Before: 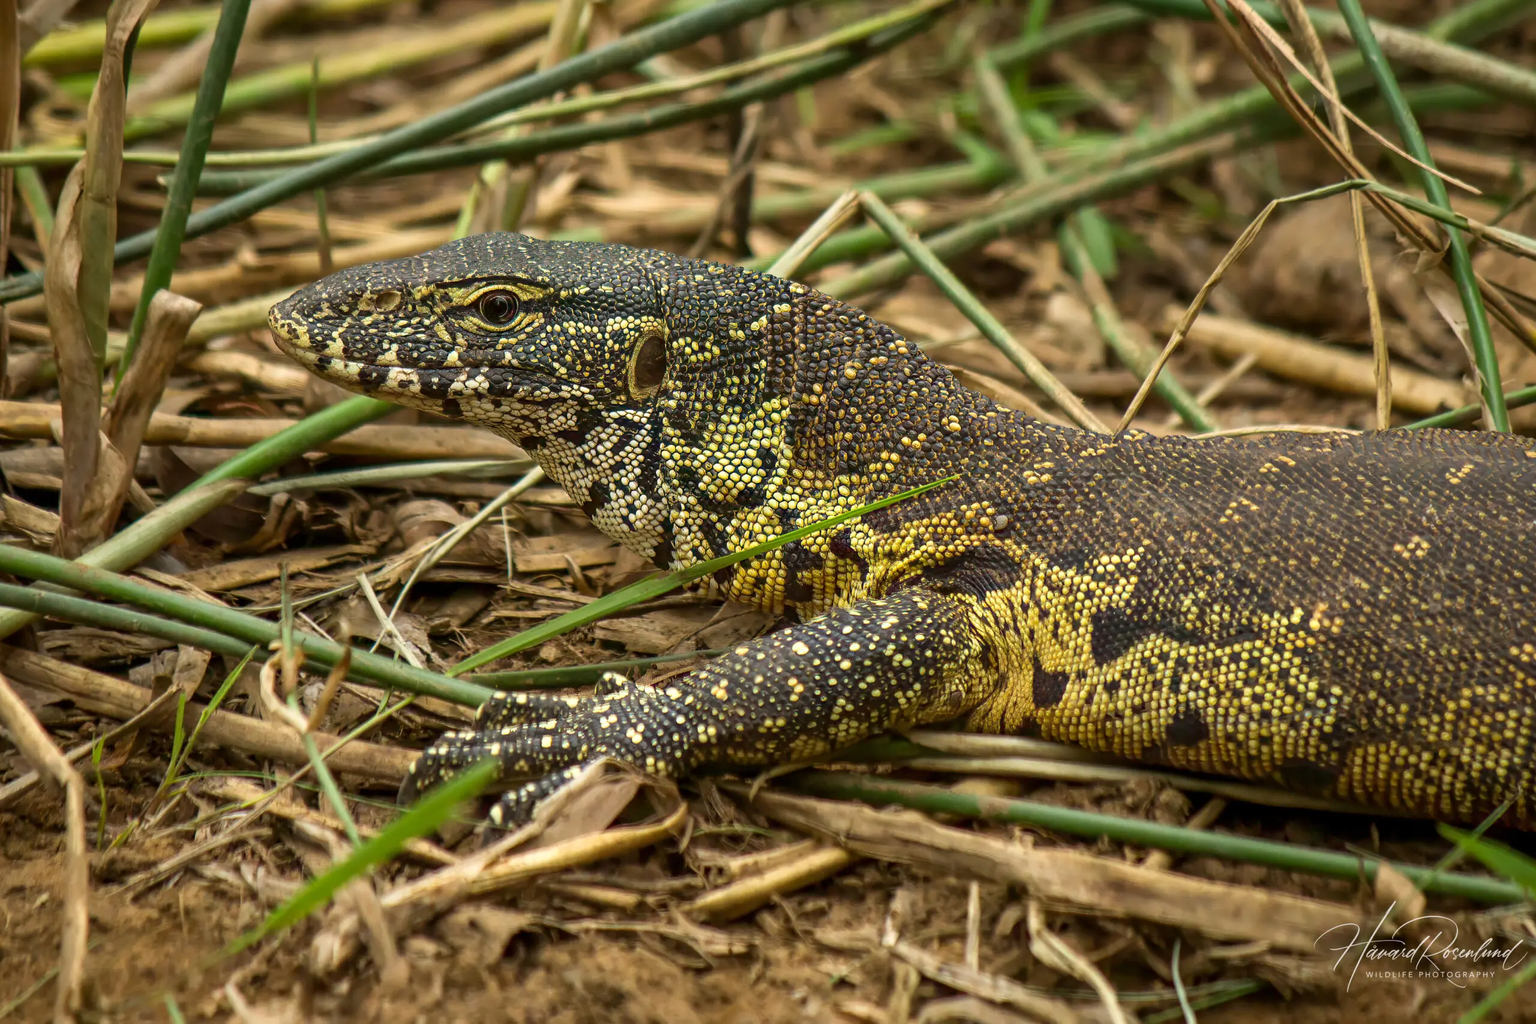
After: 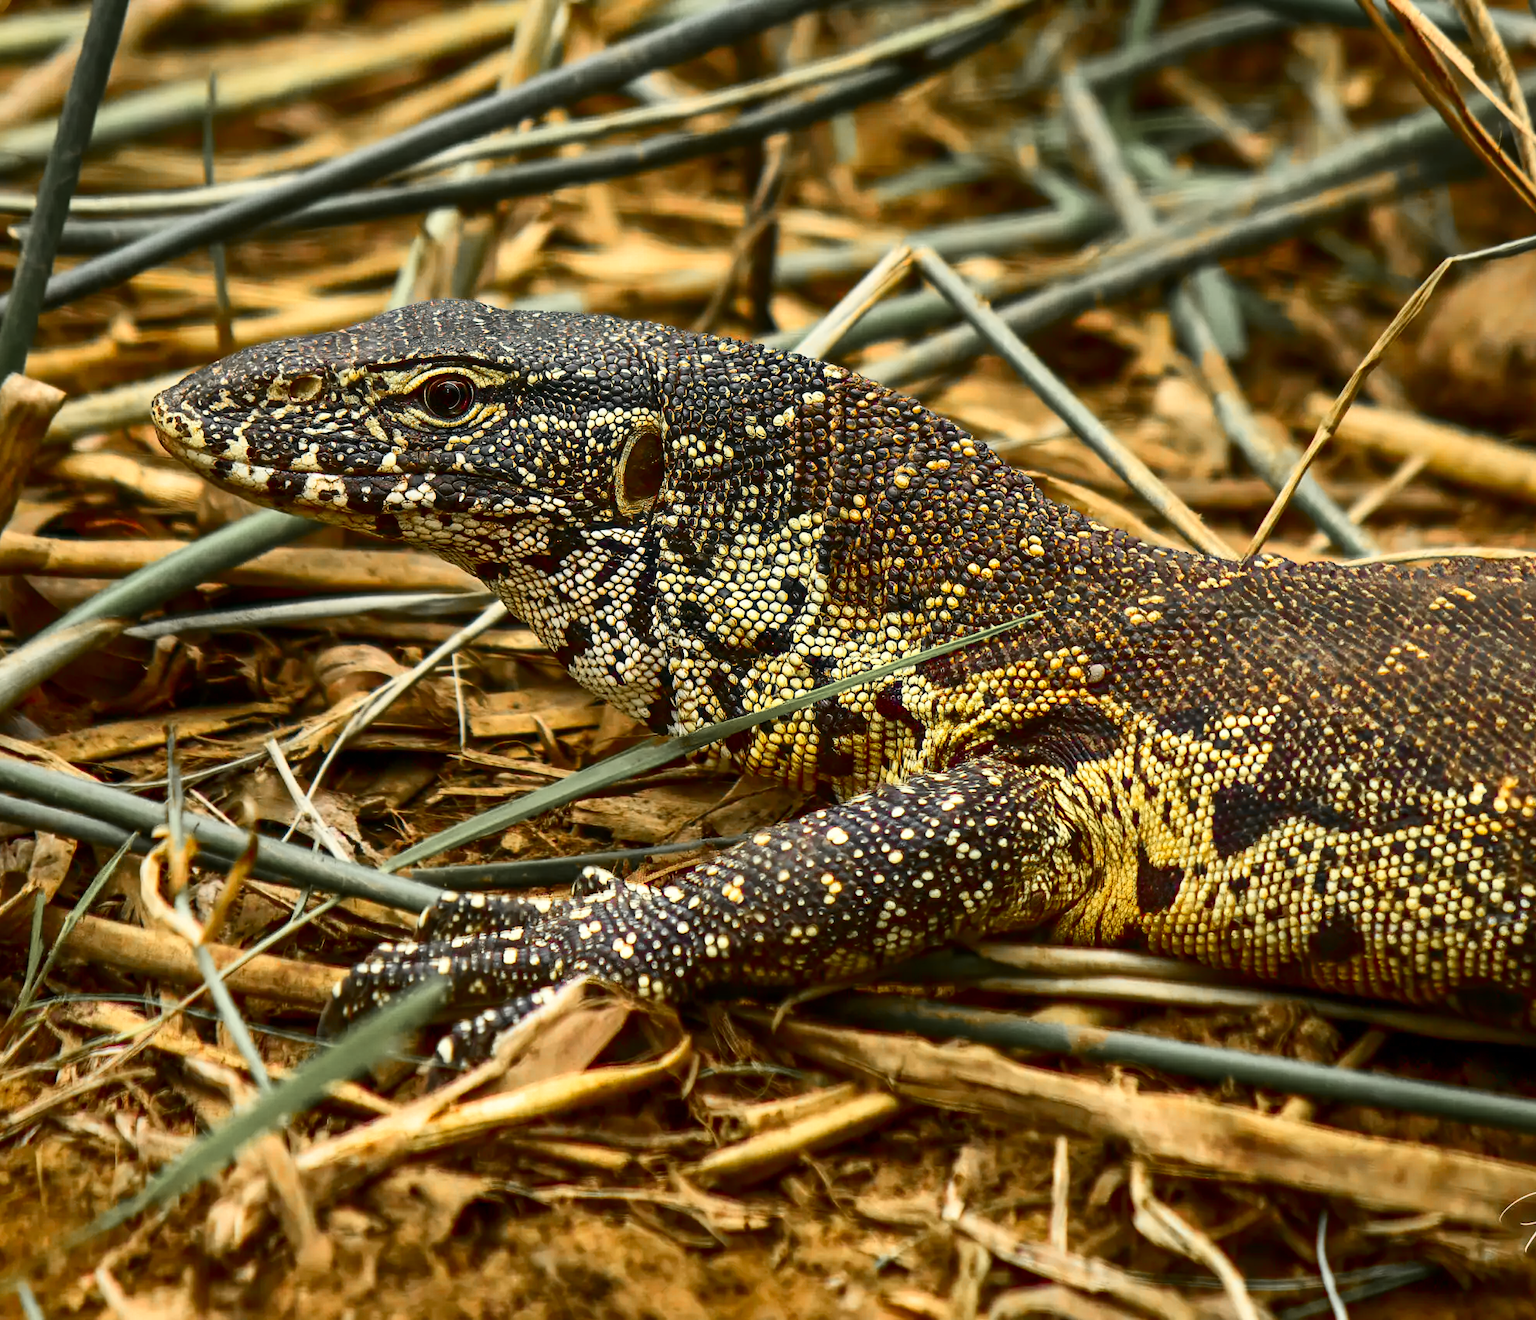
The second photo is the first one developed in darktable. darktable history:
crop: left 9.856%, right 12.595%
contrast brightness saturation: contrast 0.27, brightness 0.013, saturation 0.873
color zones: curves: ch1 [(0, 0.638) (0.193, 0.442) (0.286, 0.15) (0.429, 0.14) (0.571, 0.142) (0.714, 0.154) (0.857, 0.175) (1, 0.638)]
